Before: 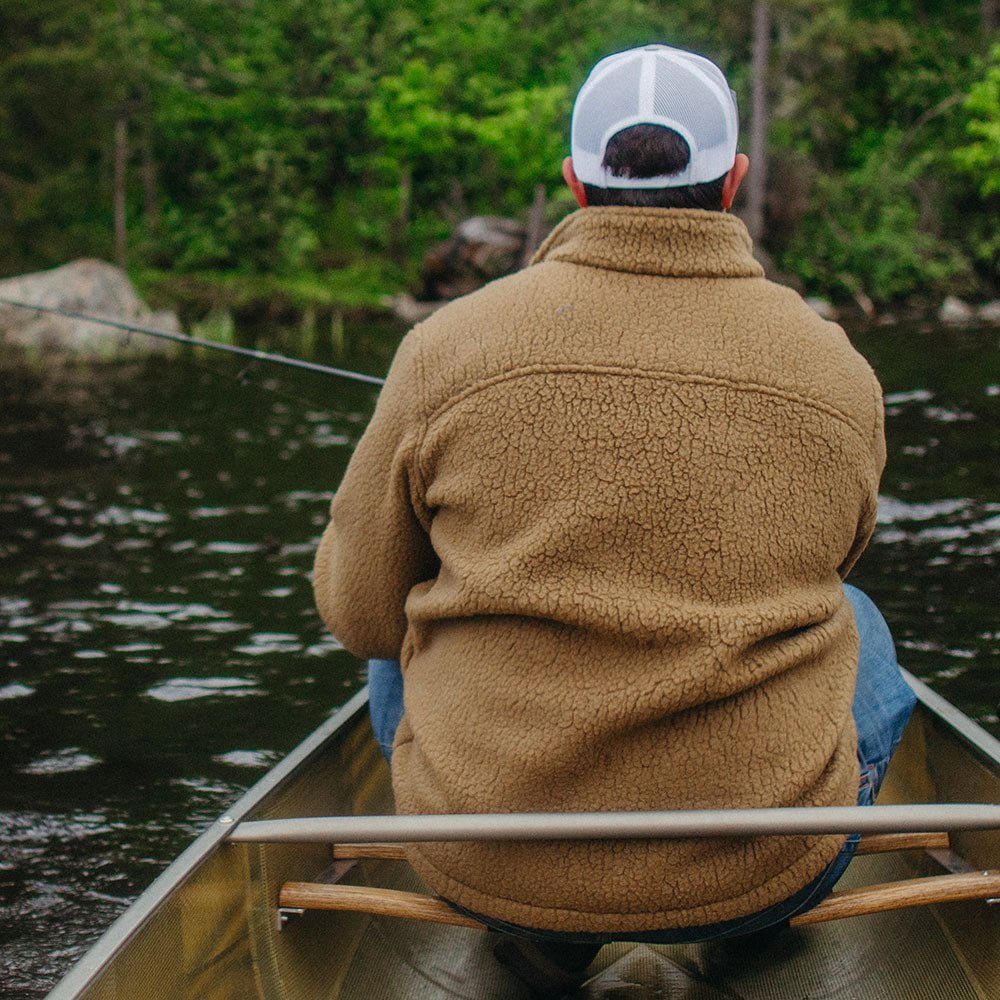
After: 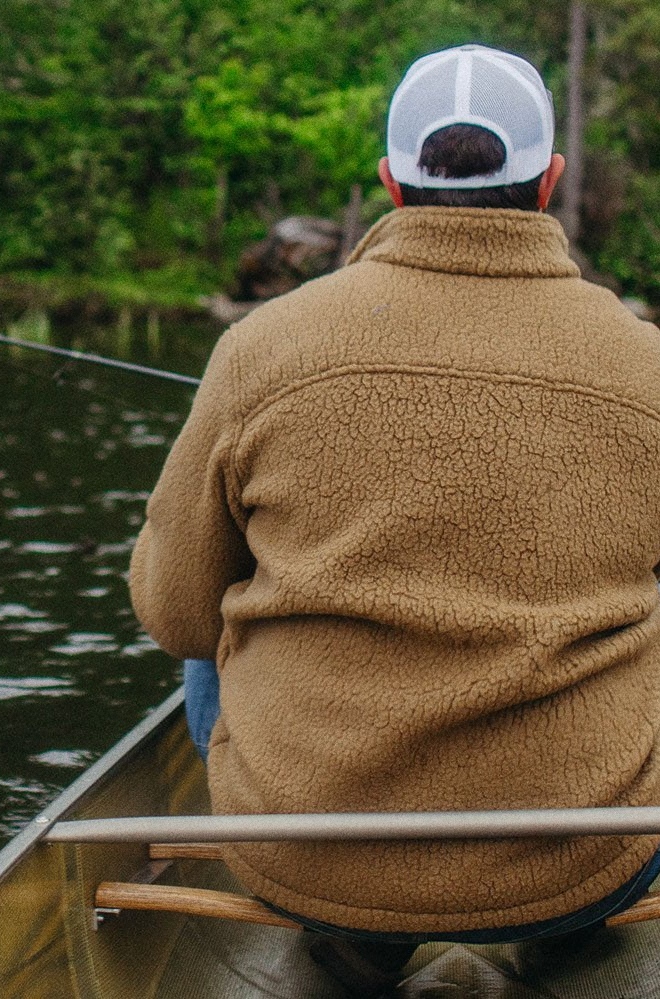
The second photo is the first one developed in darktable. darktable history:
crop and rotate: left 18.442%, right 15.508%
grain: coarseness 0.47 ISO
